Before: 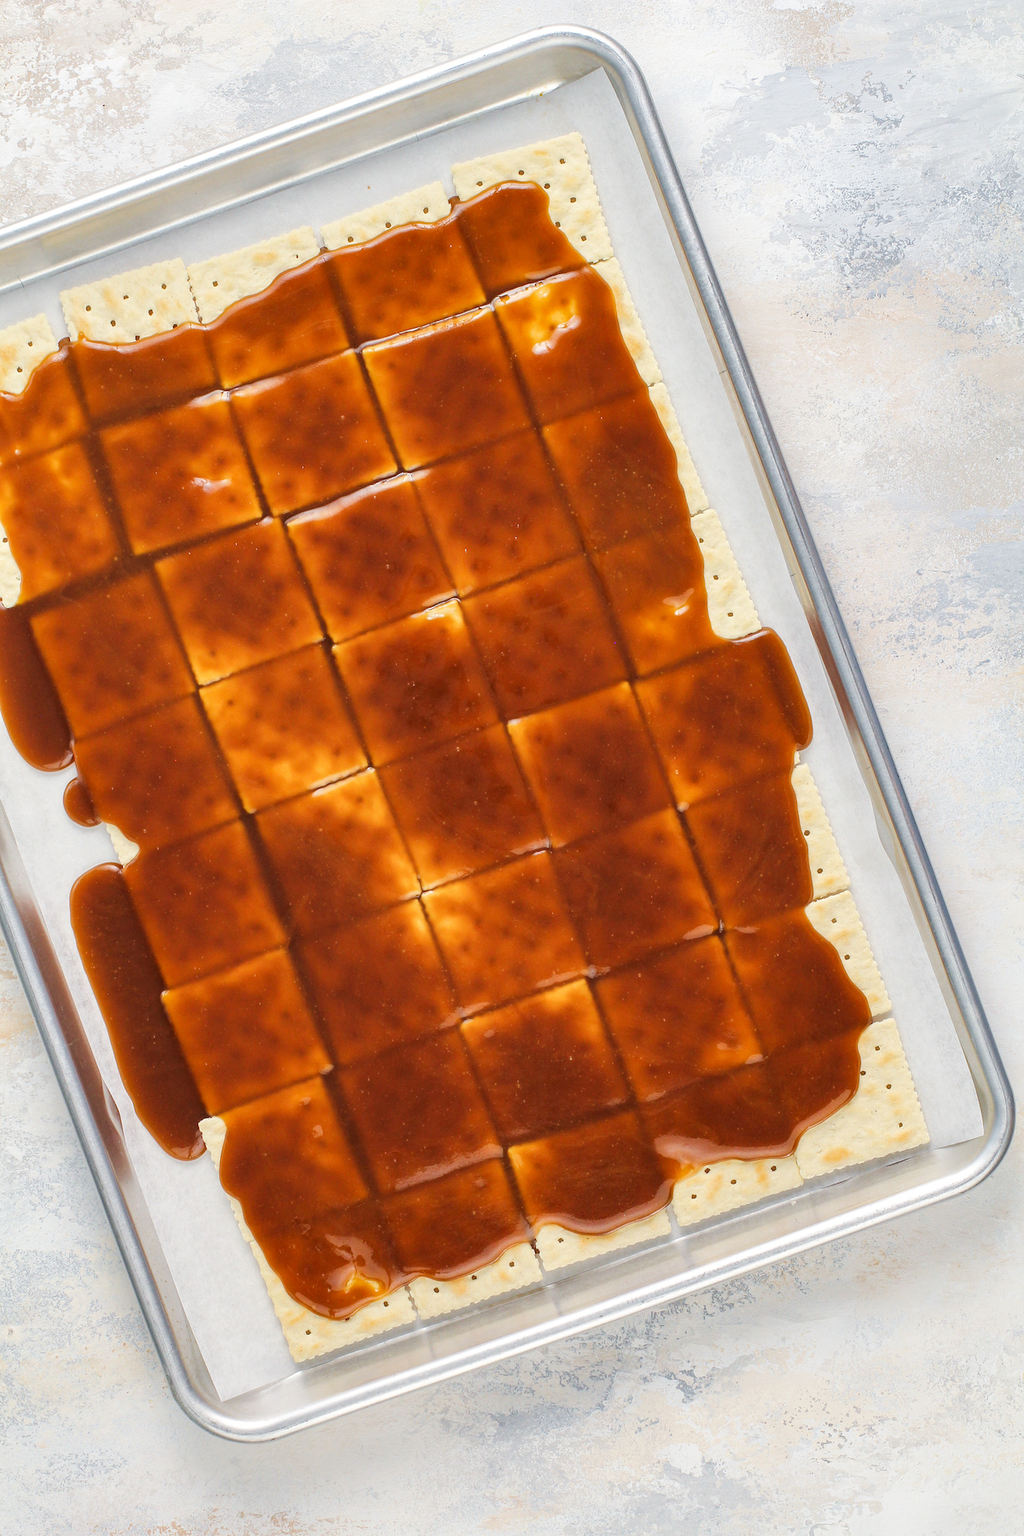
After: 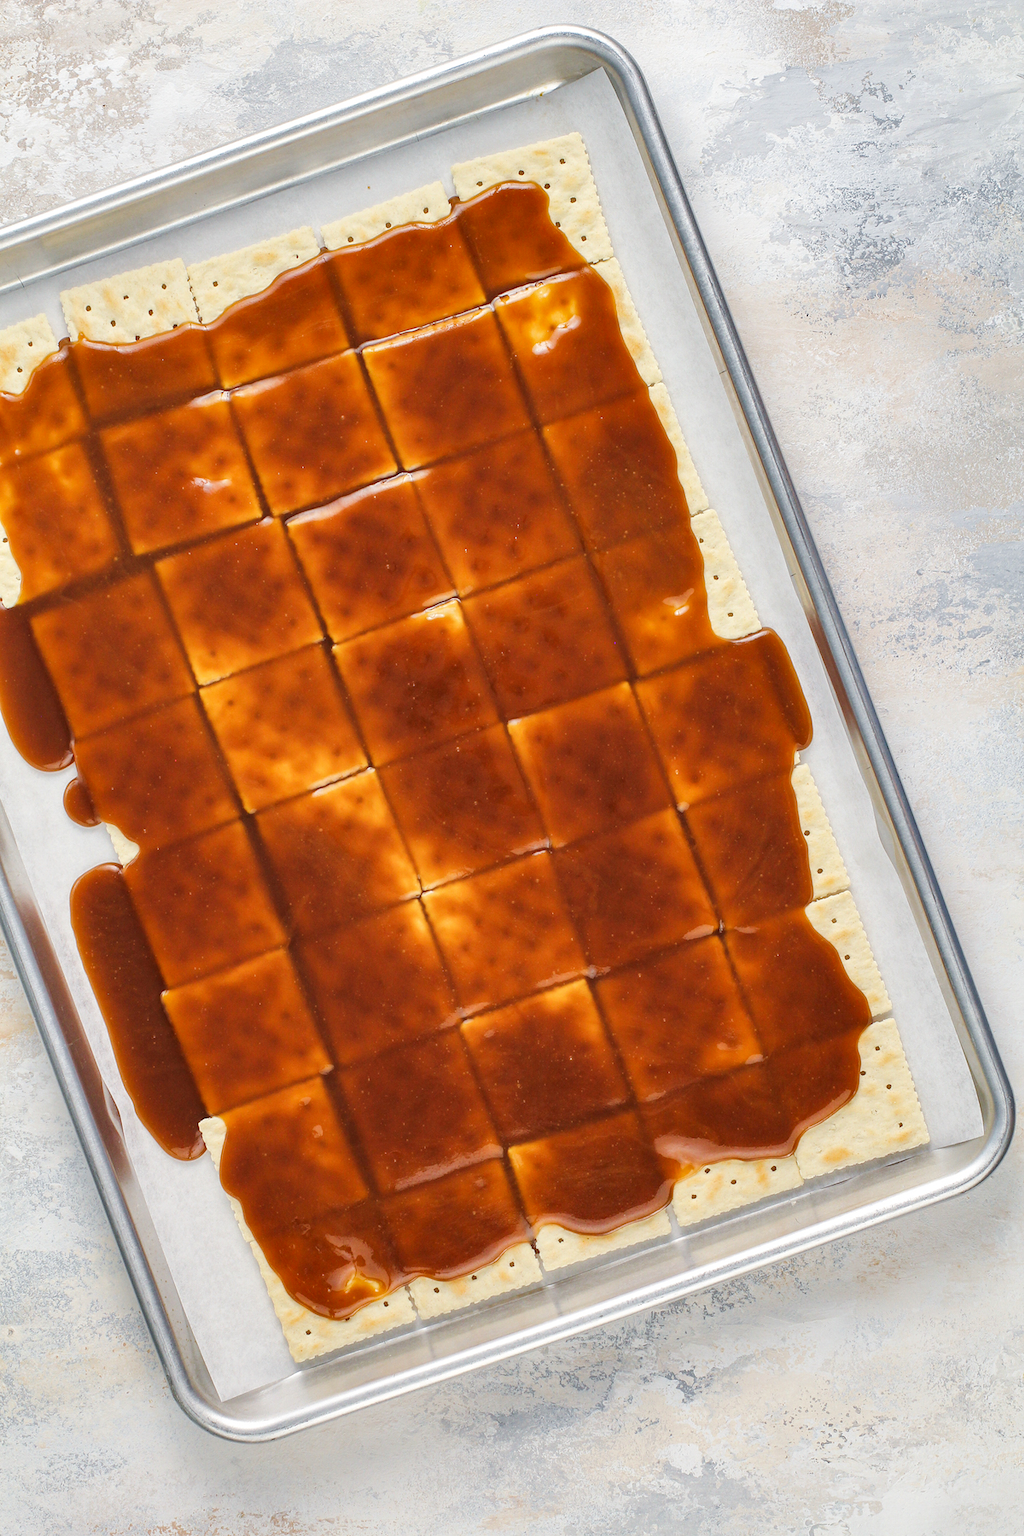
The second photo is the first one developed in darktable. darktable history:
shadows and highlights: shadows 20.91, highlights -37.4, shadows color adjustment 97.99%, highlights color adjustment 59.01%, soften with gaussian
